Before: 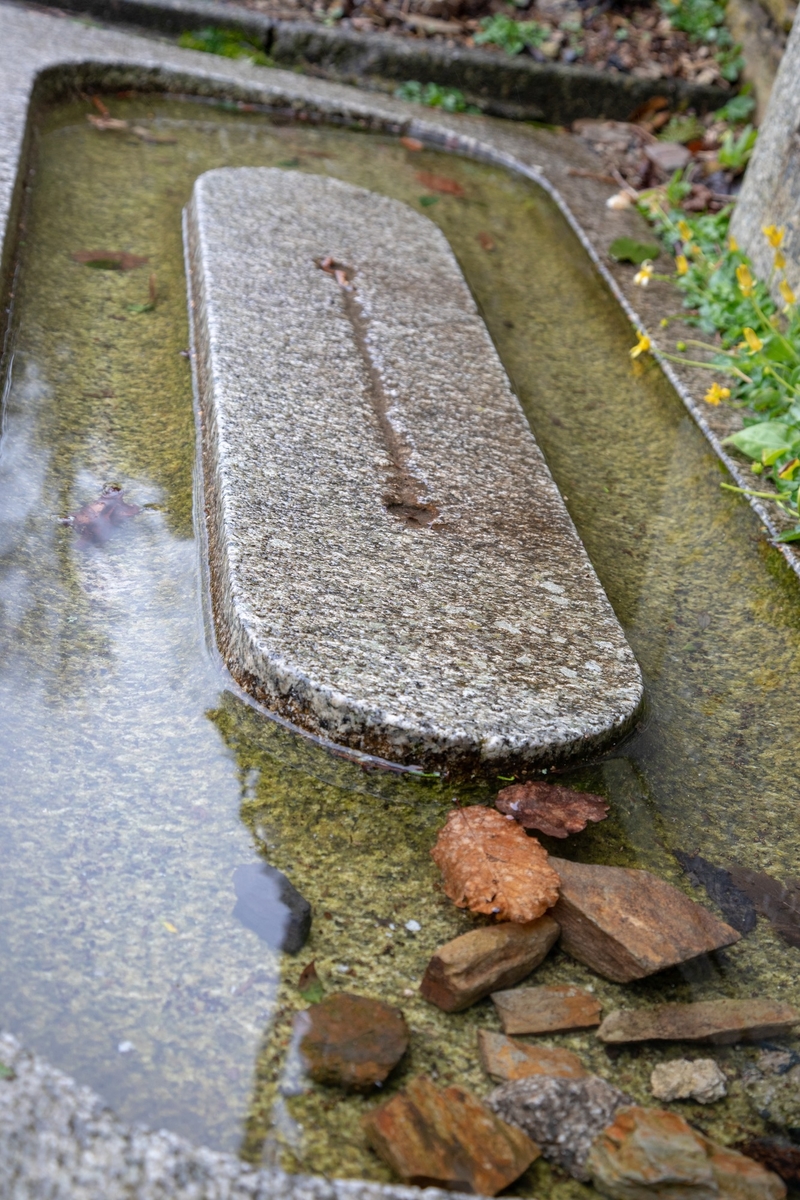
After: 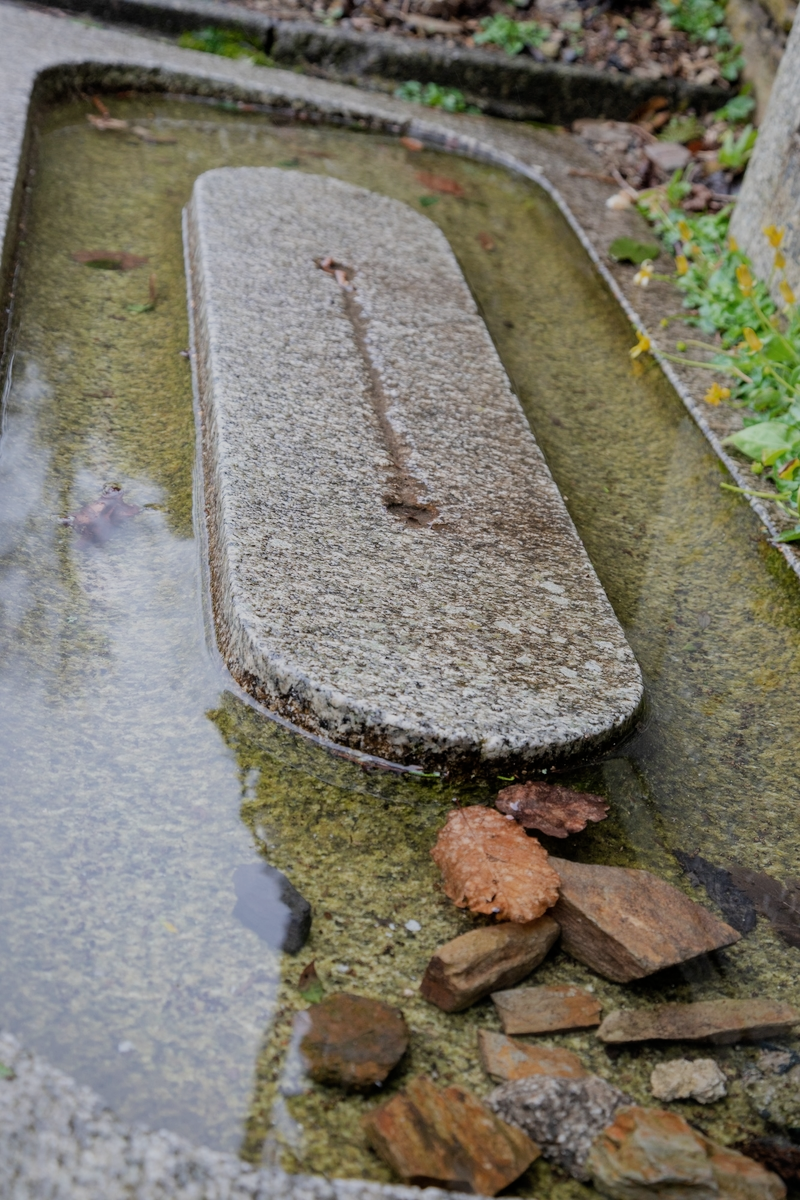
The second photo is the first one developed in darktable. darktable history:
filmic rgb: black relative exposure -7.18 EV, white relative exposure 5.36 EV, hardness 3.03, contrast in shadows safe
color zones: curves: ch0 [(0.004, 0.305) (0.261, 0.623) (0.389, 0.399) (0.708, 0.571) (0.947, 0.34)]; ch1 [(0.025, 0.645) (0.229, 0.584) (0.326, 0.551) (0.484, 0.262) (0.757, 0.643)], mix -137.85%
